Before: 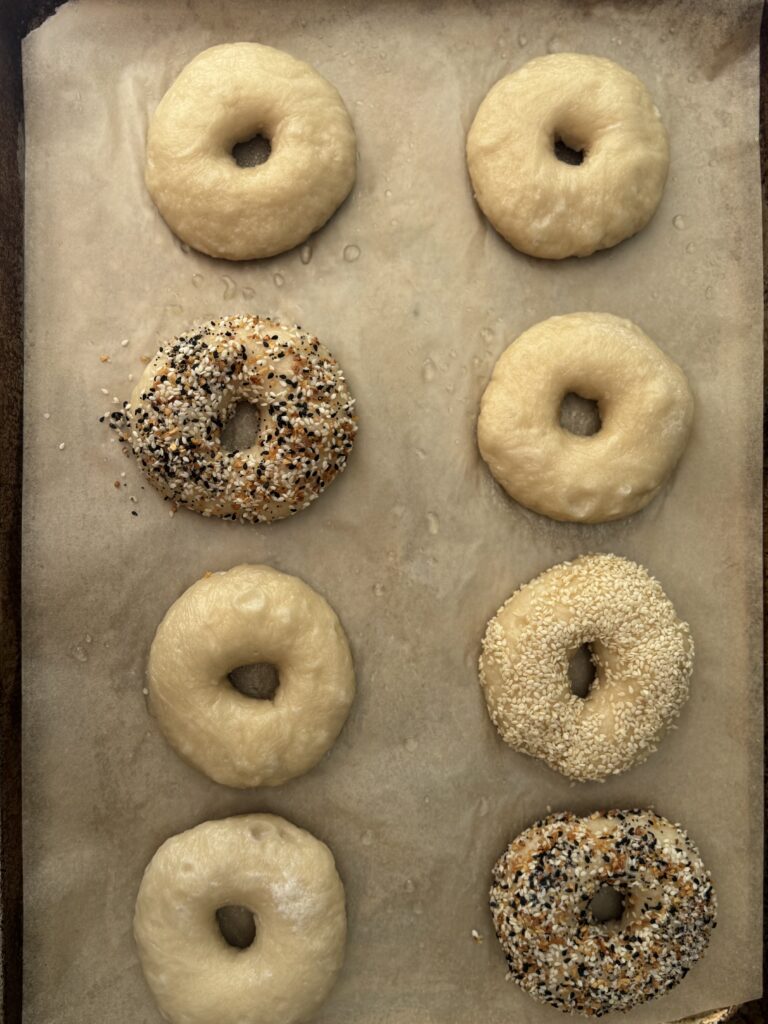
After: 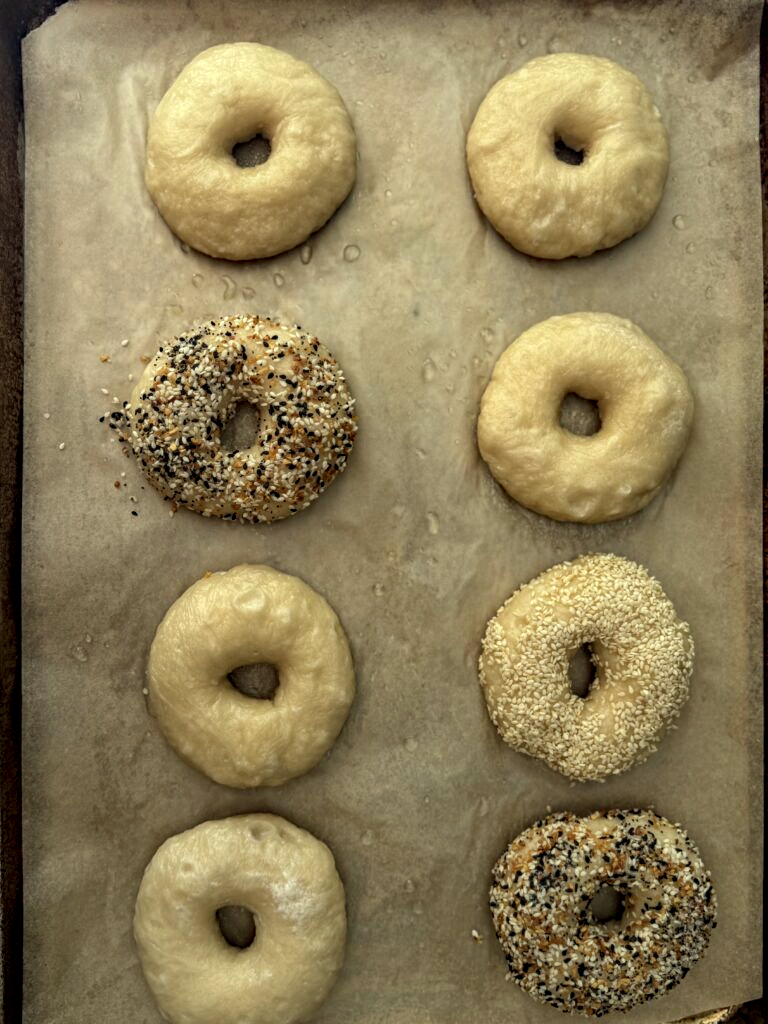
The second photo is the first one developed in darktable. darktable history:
haze removal: compatibility mode true, adaptive false
color correction: highlights a* -4.38, highlights b* 6.29
local contrast: on, module defaults
